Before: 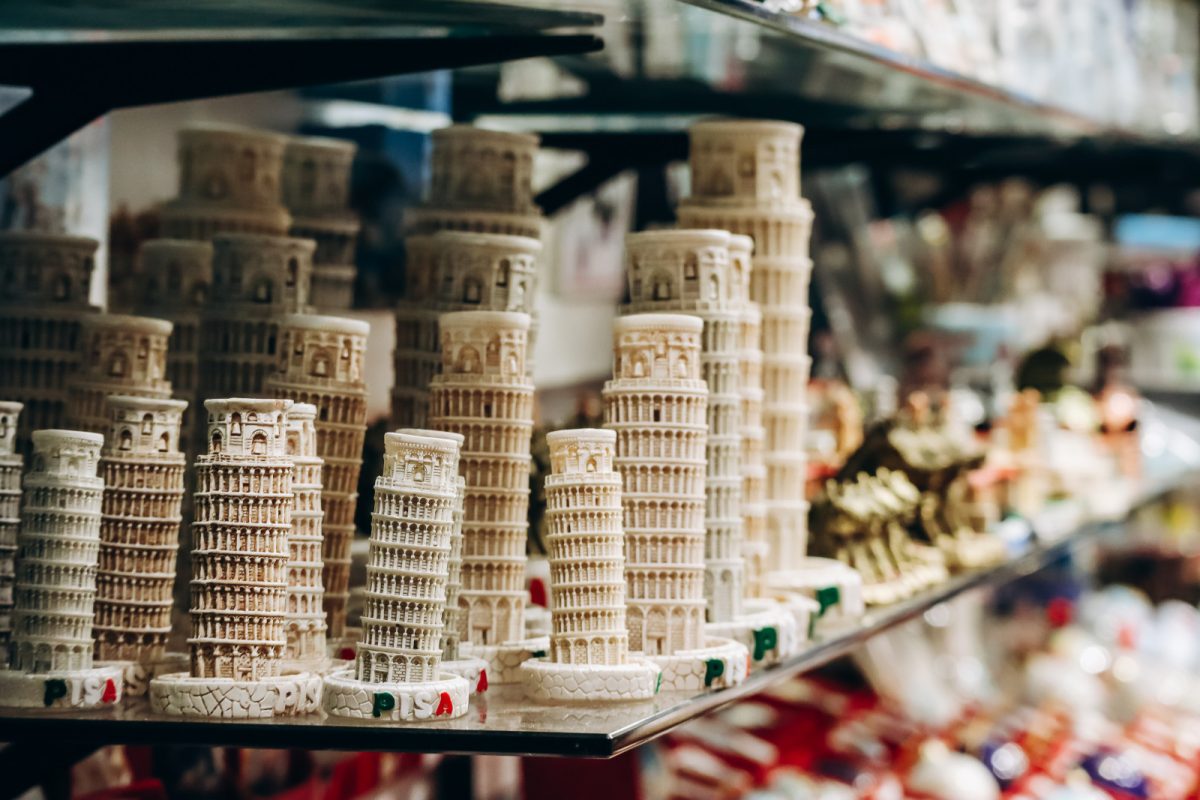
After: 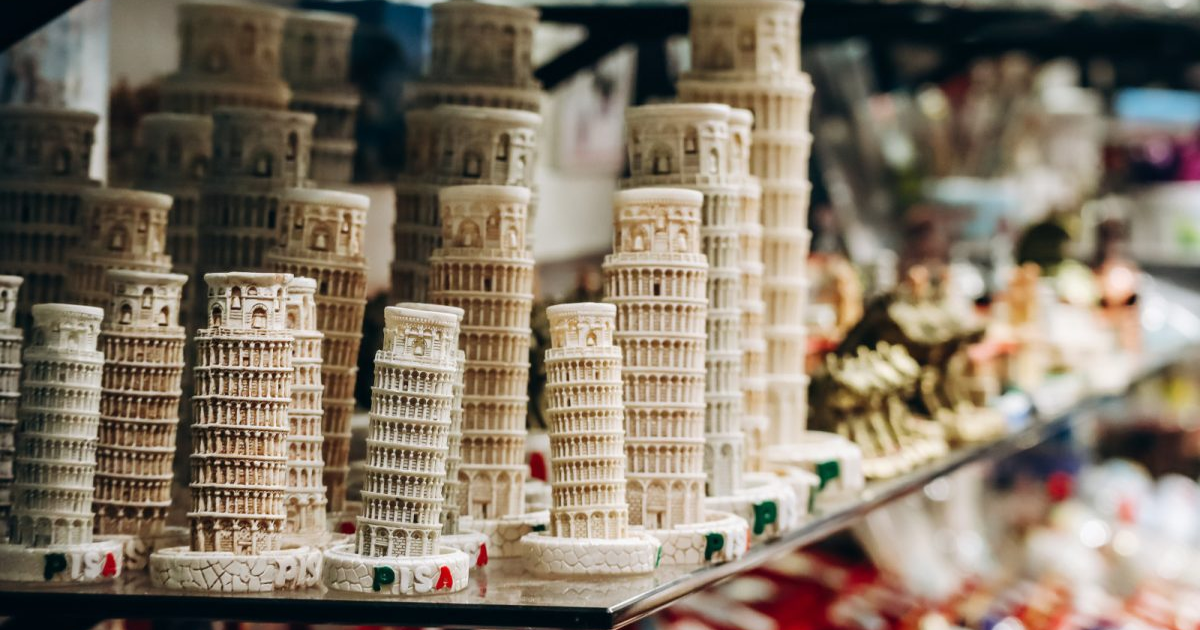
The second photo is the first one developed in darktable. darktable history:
shadows and highlights: radius 334.25, shadows 63.87, highlights 5.96, compress 87.89%, soften with gaussian
crop and rotate: top 15.768%, bottom 5.412%
